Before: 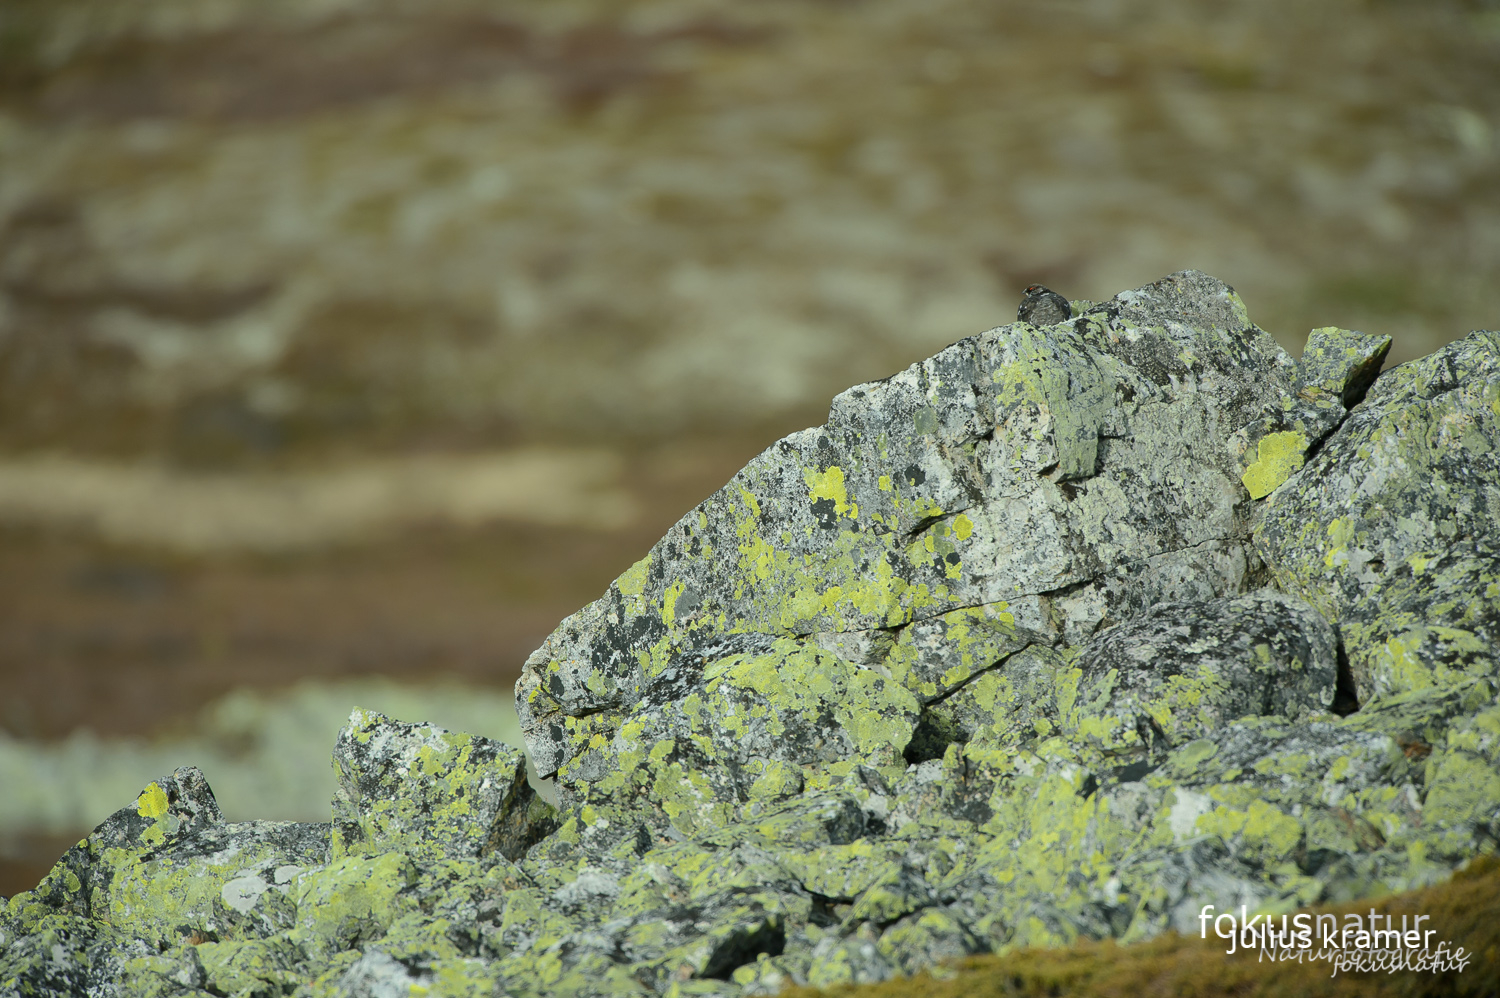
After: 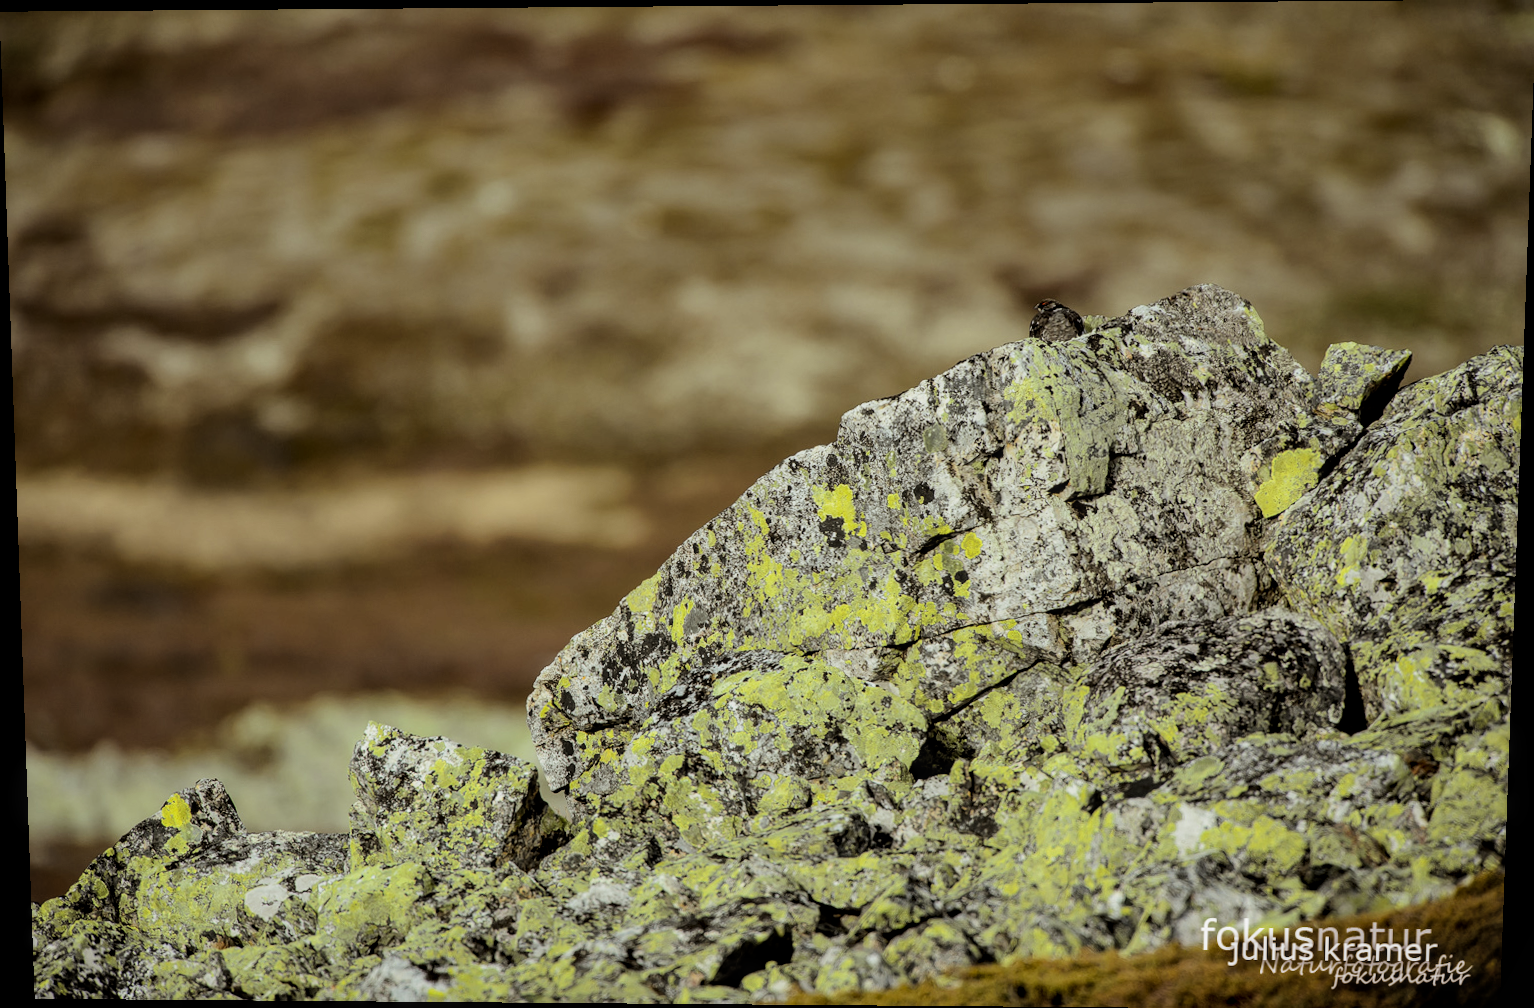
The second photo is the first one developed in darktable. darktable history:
rotate and perspective: lens shift (vertical) 0.048, lens shift (horizontal) -0.024, automatic cropping off
color balance rgb: on, module defaults
rgb levels: mode RGB, independent channels, levels [[0, 0.5, 1], [0, 0.521, 1], [0, 0.536, 1]]
local contrast: on, module defaults
filmic rgb: black relative exposure -5 EV, white relative exposure 3.5 EV, hardness 3.19, contrast 1.3, highlights saturation mix -50%
